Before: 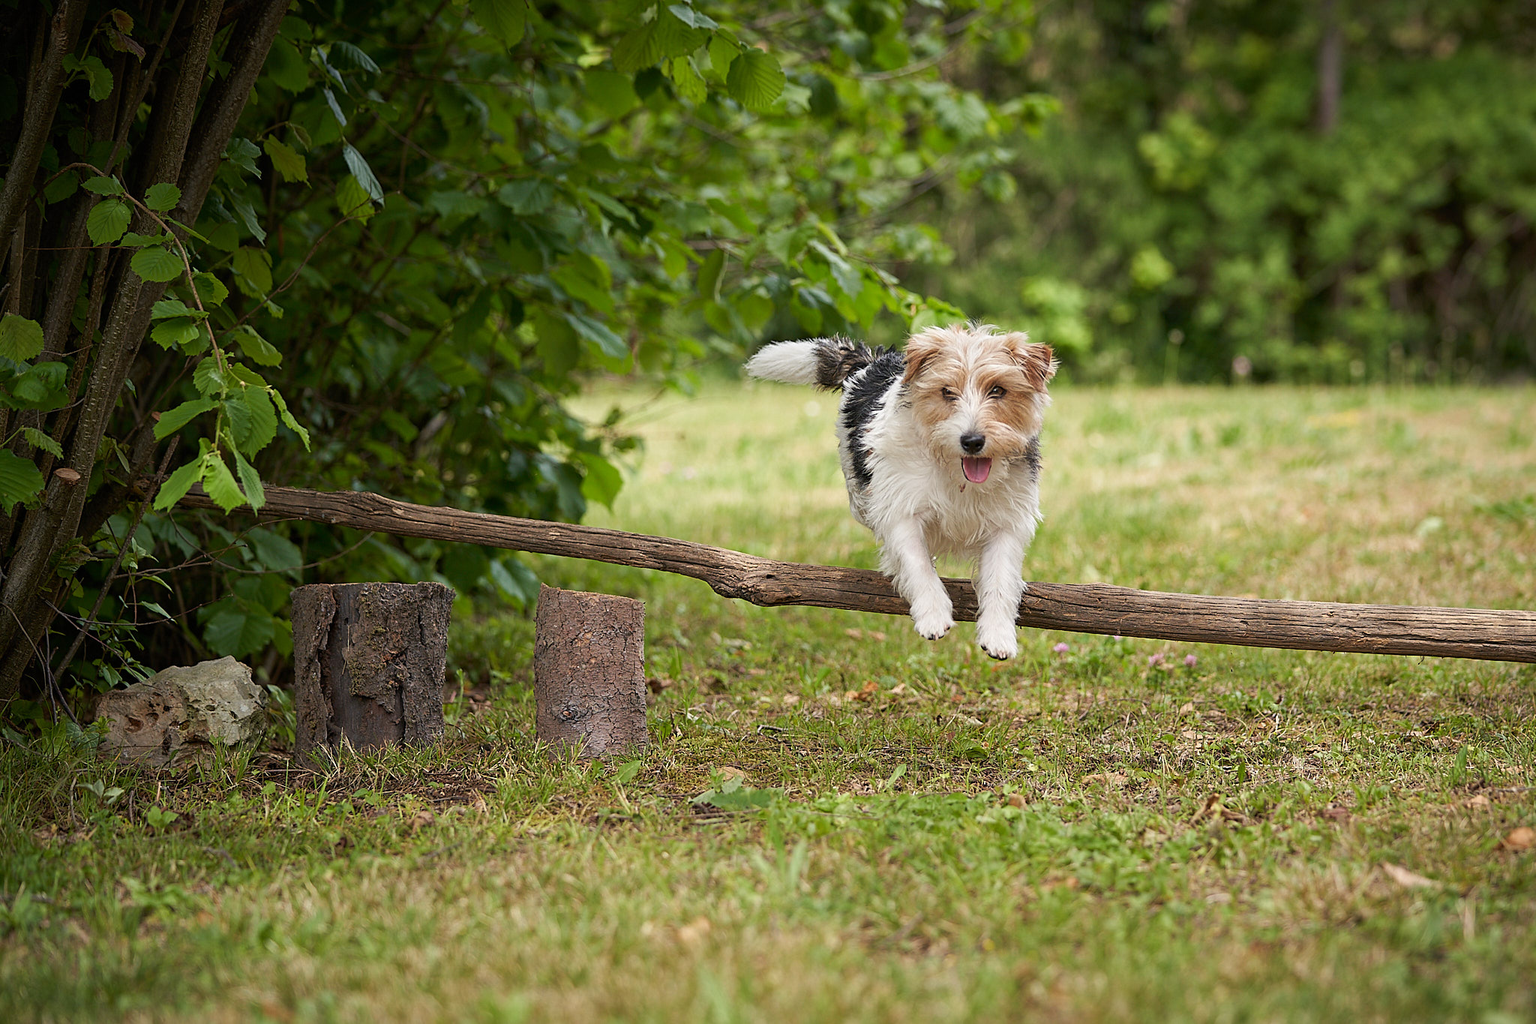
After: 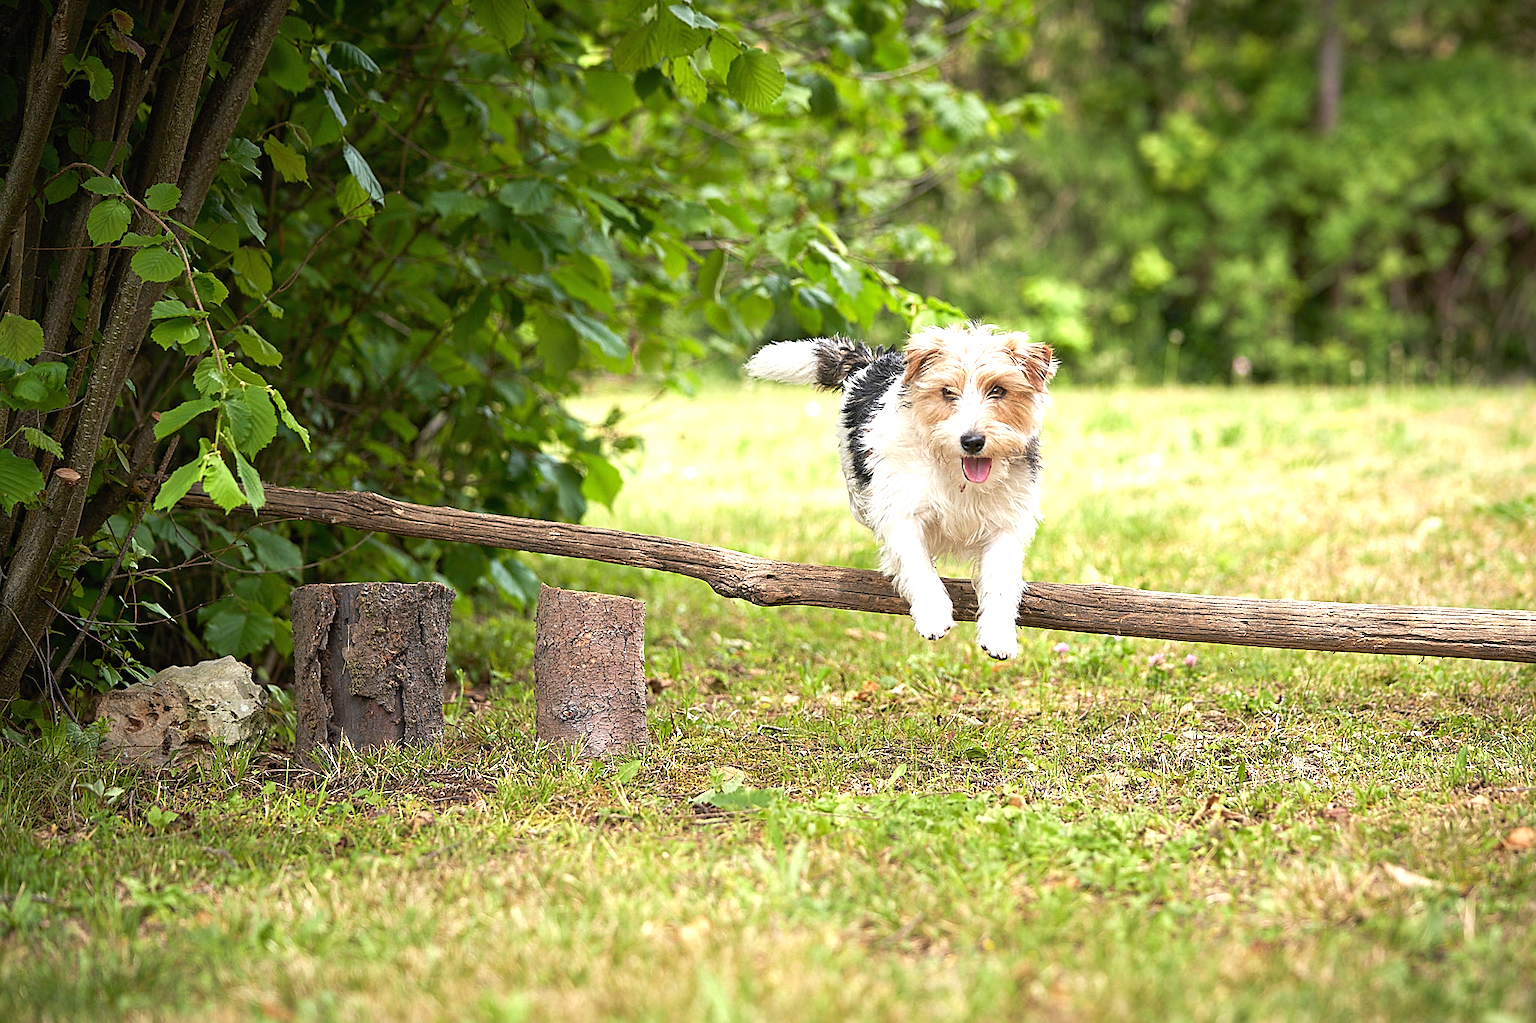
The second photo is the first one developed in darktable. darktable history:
exposure: black level correction 0, exposure 1 EV, compensate exposure bias true, compensate highlight preservation false
sharpen: amount 0.2
